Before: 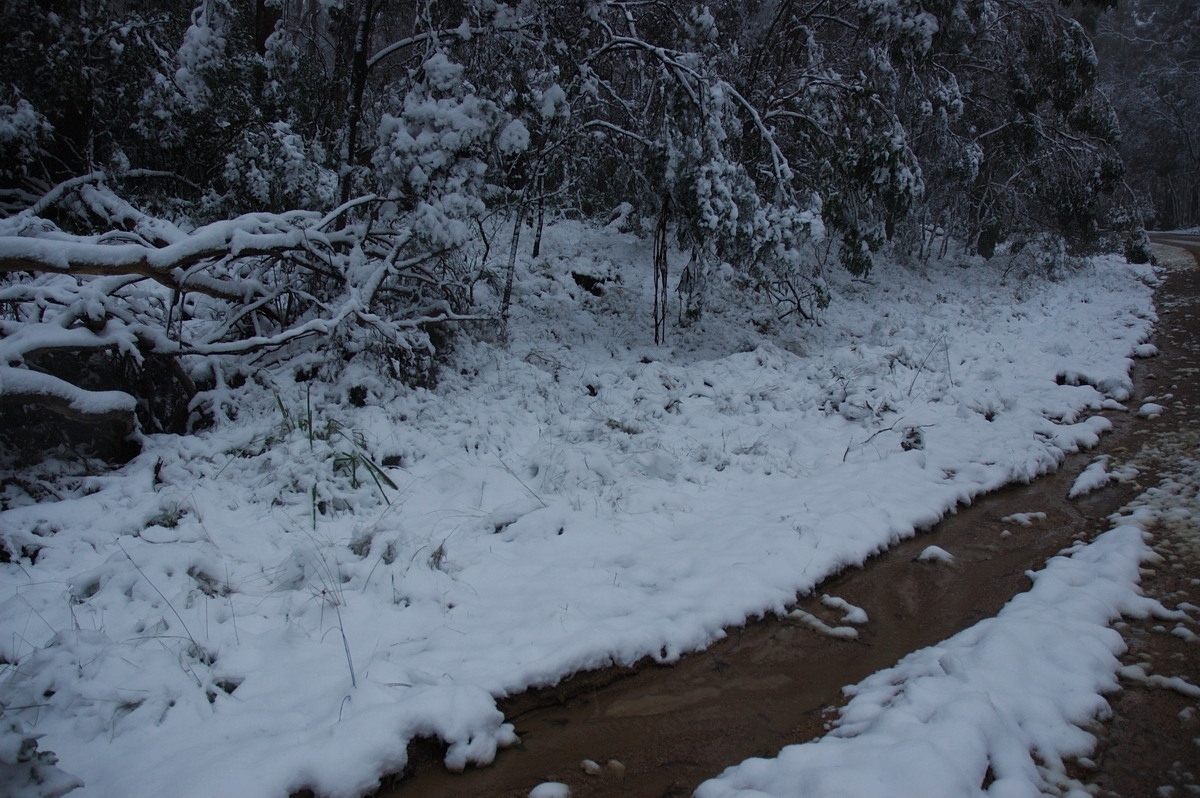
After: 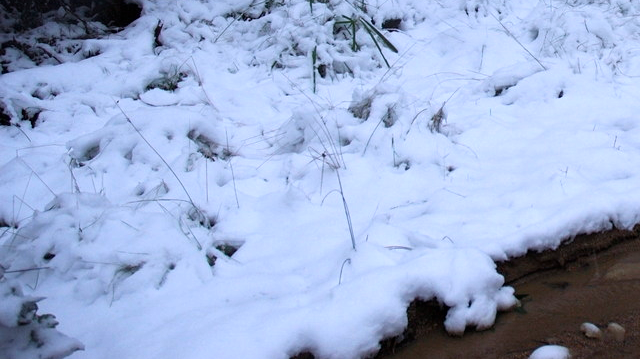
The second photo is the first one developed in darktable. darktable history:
crop and rotate: top 54.778%, right 46.61%, bottom 0.159%
exposure: exposure 1 EV, compensate highlight preservation false
white balance: red 1.004, blue 1.096
